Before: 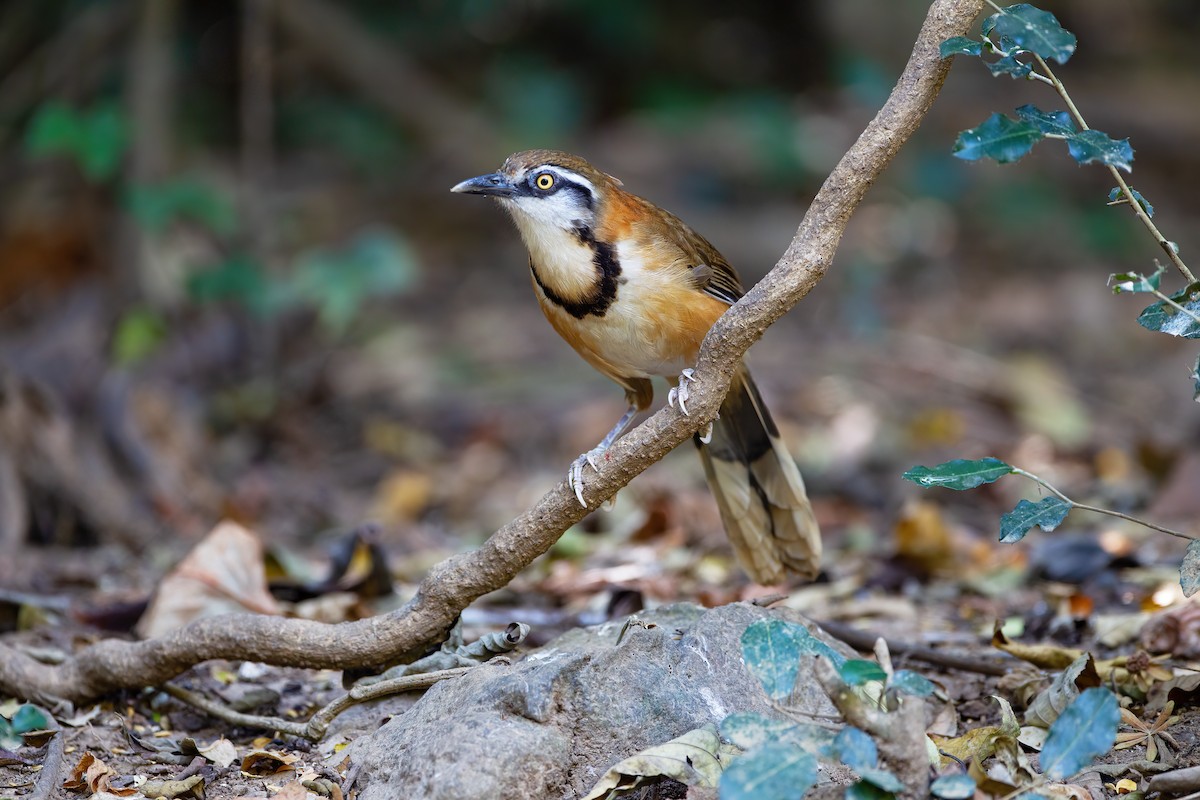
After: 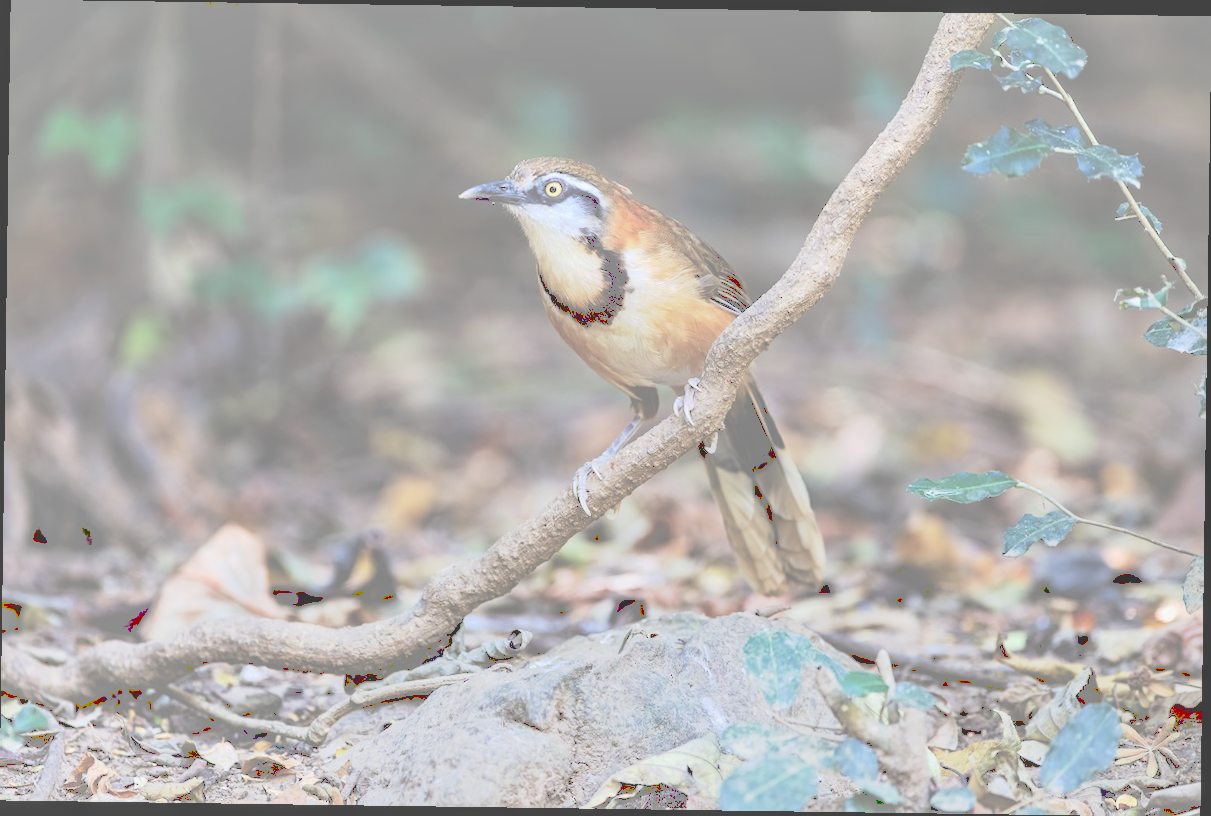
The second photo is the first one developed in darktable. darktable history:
exposure: black level correction 0, exposure 1.45 EV, compensate exposure bias true, compensate highlight preservation false
local contrast: highlights 60%, shadows 60%, detail 160%
haze removal: compatibility mode true, adaptive false
rotate and perspective: rotation 0.8°, automatic cropping off
tone curve: curves: ch0 [(0, 0) (0.003, 0.6) (0.011, 0.6) (0.025, 0.601) (0.044, 0.601) (0.069, 0.601) (0.1, 0.601) (0.136, 0.602) (0.177, 0.605) (0.224, 0.609) (0.277, 0.615) (0.335, 0.625) (0.399, 0.633) (0.468, 0.654) (0.543, 0.676) (0.623, 0.71) (0.709, 0.753) (0.801, 0.802) (0.898, 0.85) (1, 1)], preserve colors none
filmic rgb: black relative exposure -6.15 EV, white relative exposure 6.96 EV, hardness 2.23, color science v6 (2022)
